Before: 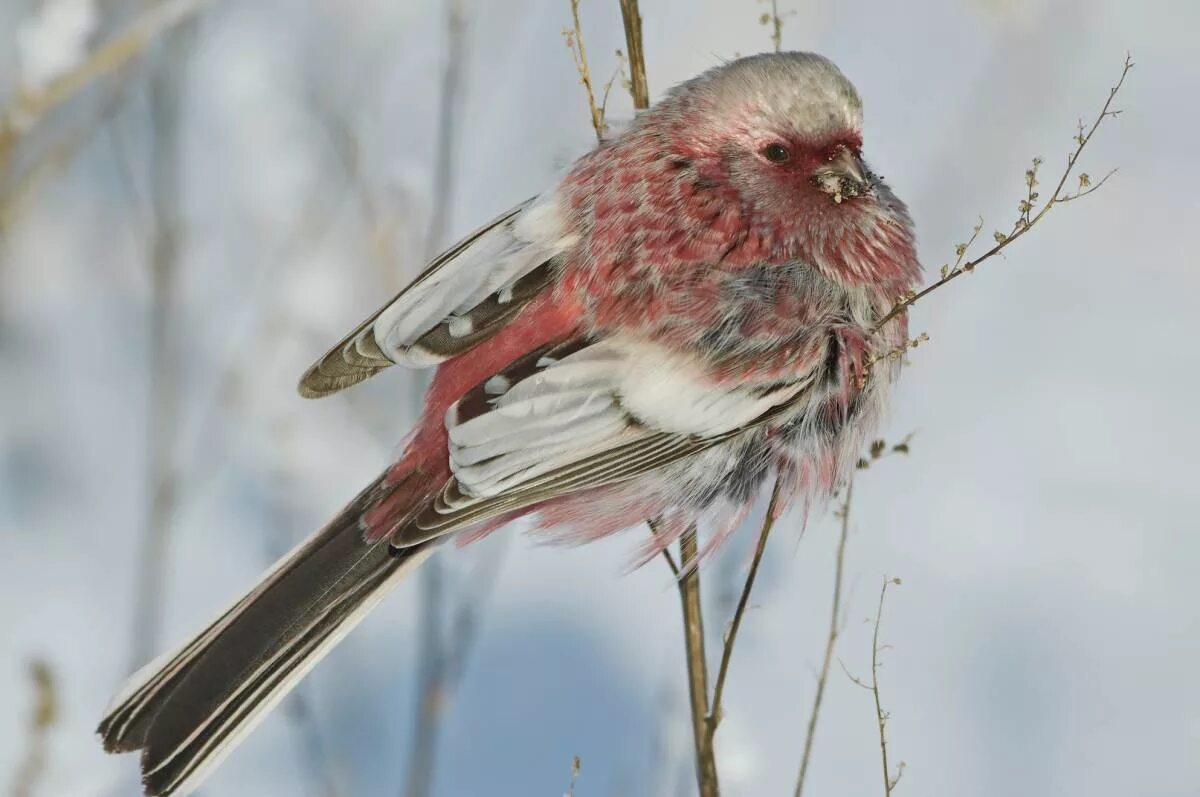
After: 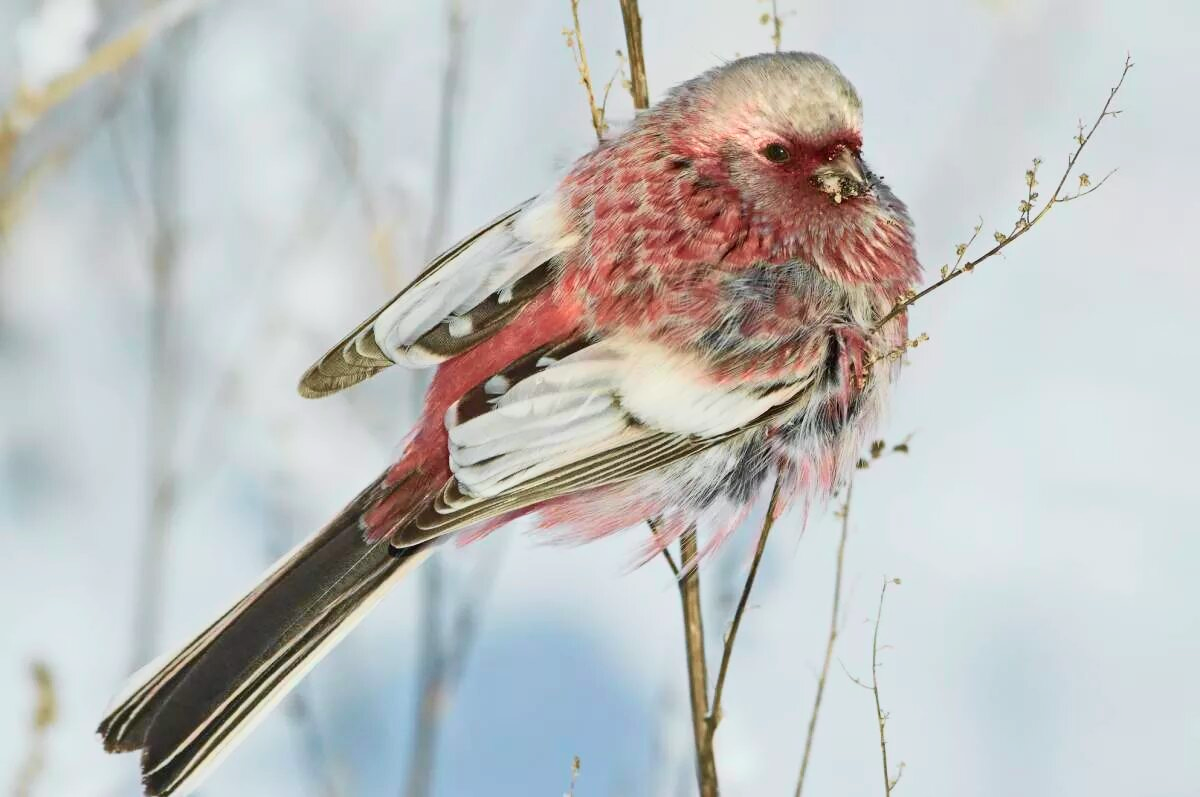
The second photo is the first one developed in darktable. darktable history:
tone curve: curves: ch0 [(0, 0) (0.051, 0.03) (0.096, 0.071) (0.241, 0.247) (0.455, 0.525) (0.594, 0.697) (0.741, 0.845) (0.871, 0.933) (1, 0.984)]; ch1 [(0, 0) (0.1, 0.038) (0.318, 0.243) (0.399, 0.351) (0.478, 0.469) (0.499, 0.499) (0.534, 0.549) (0.565, 0.594) (0.601, 0.634) (0.666, 0.7) (1, 1)]; ch2 [(0, 0) (0.453, 0.45) (0.479, 0.483) (0.504, 0.499) (0.52, 0.519) (0.541, 0.559) (0.592, 0.612) (0.824, 0.815) (1, 1)], color space Lab, independent channels, preserve colors none
